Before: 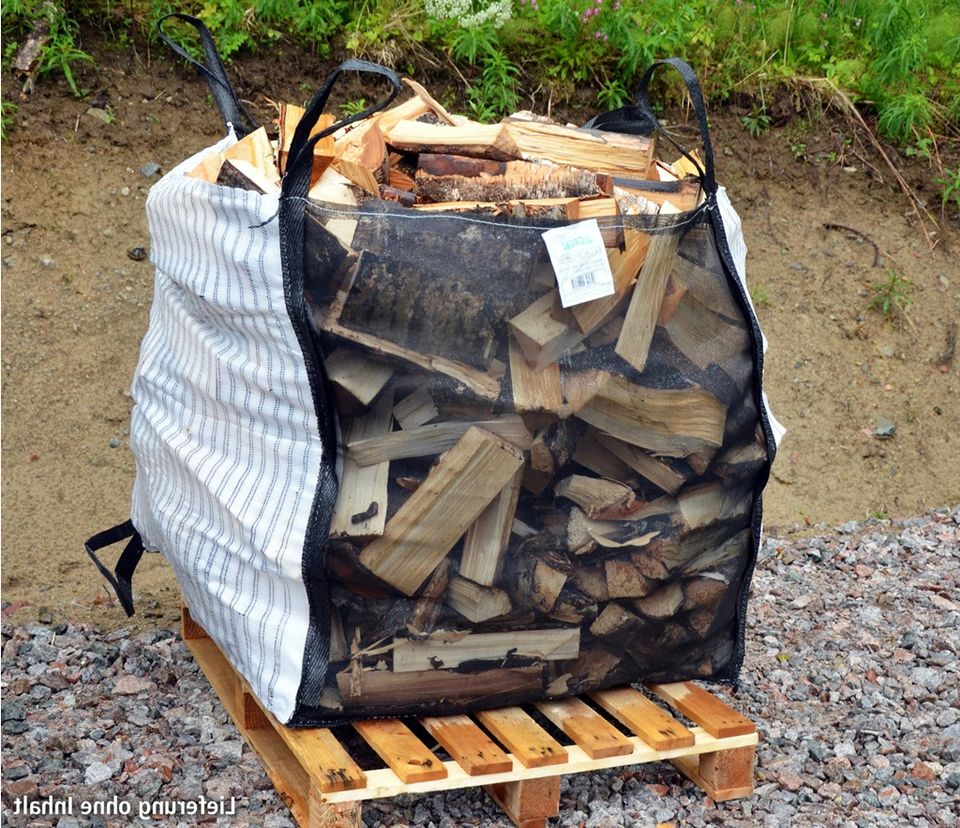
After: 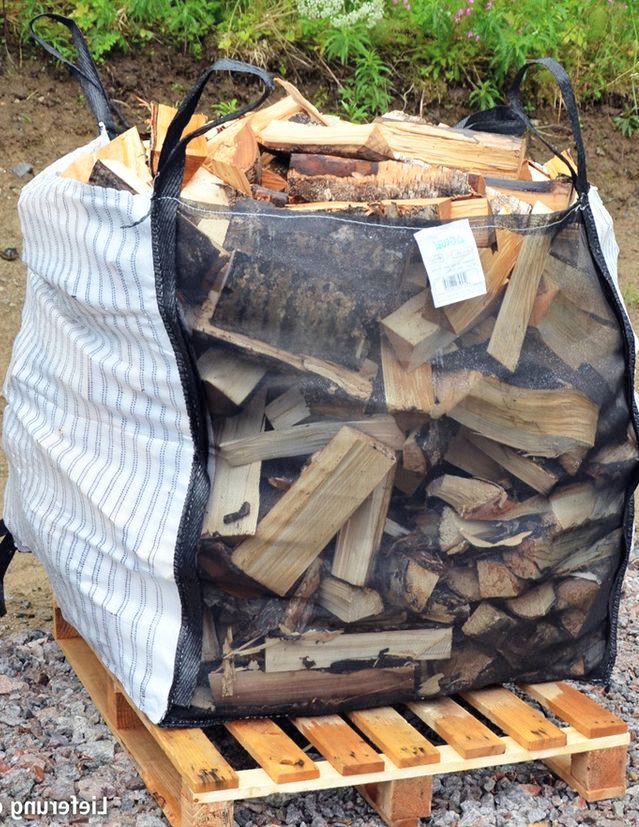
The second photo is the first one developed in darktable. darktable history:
contrast brightness saturation: brightness 0.15
crop and rotate: left 13.342%, right 19.991%
